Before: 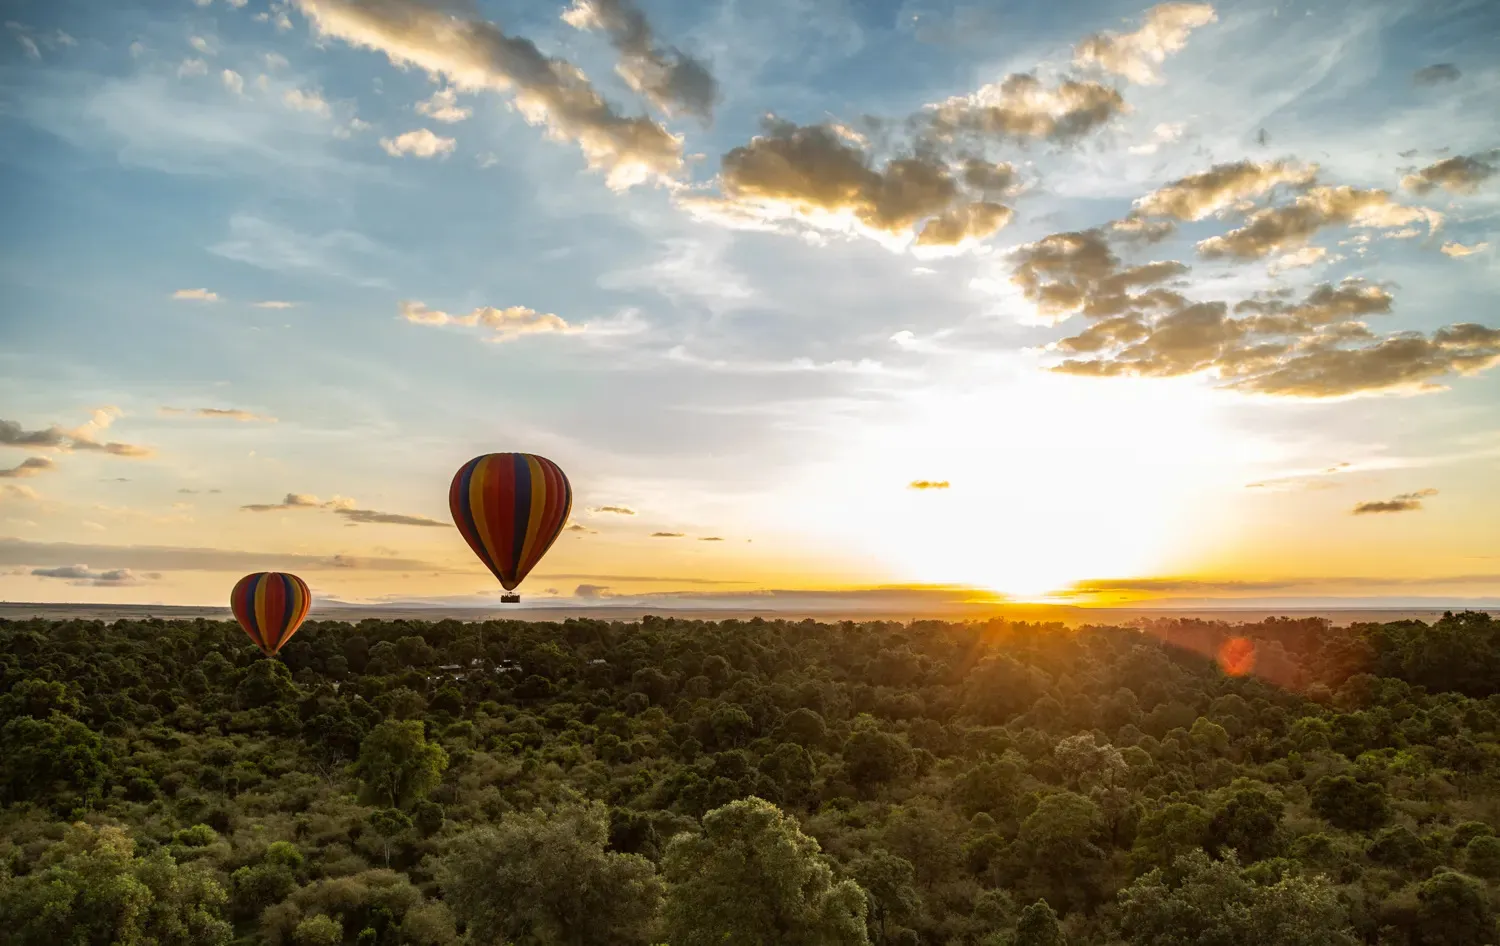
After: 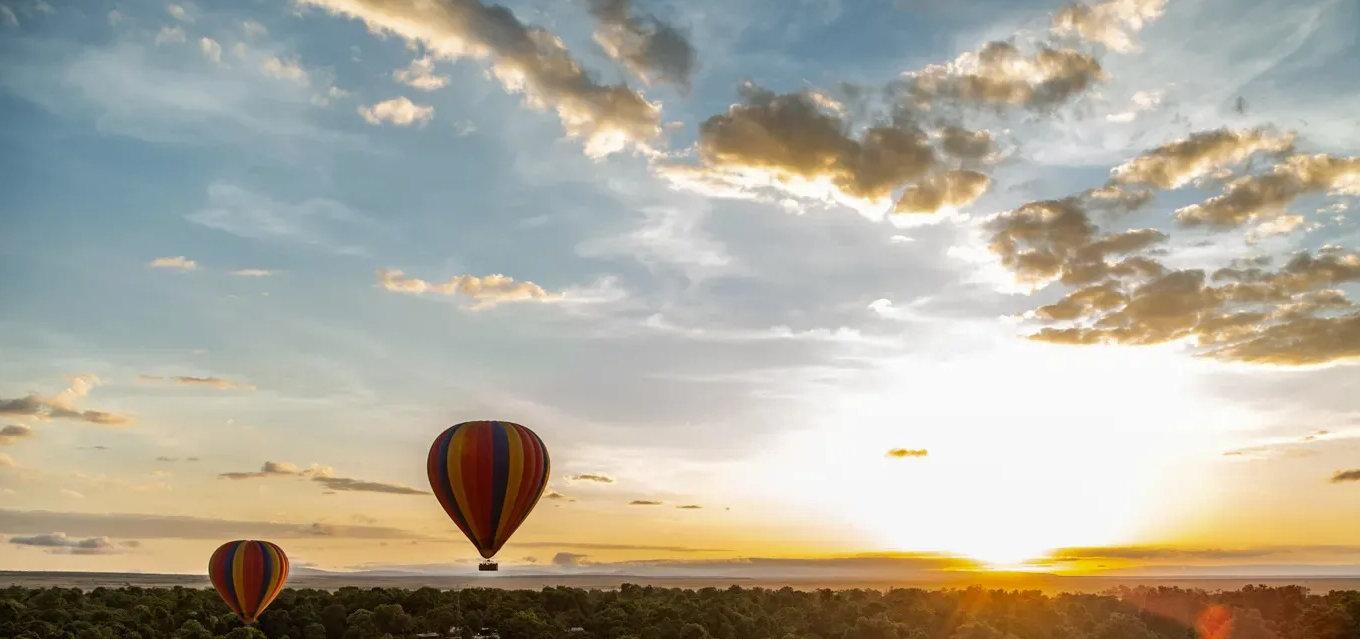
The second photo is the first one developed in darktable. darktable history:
base curve: curves: ch0 [(0, 0) (0.74, 0.67) (1, 1)]
crop: left 1.509%, top 3.452%, right 7.696%, bottom 28.452%
